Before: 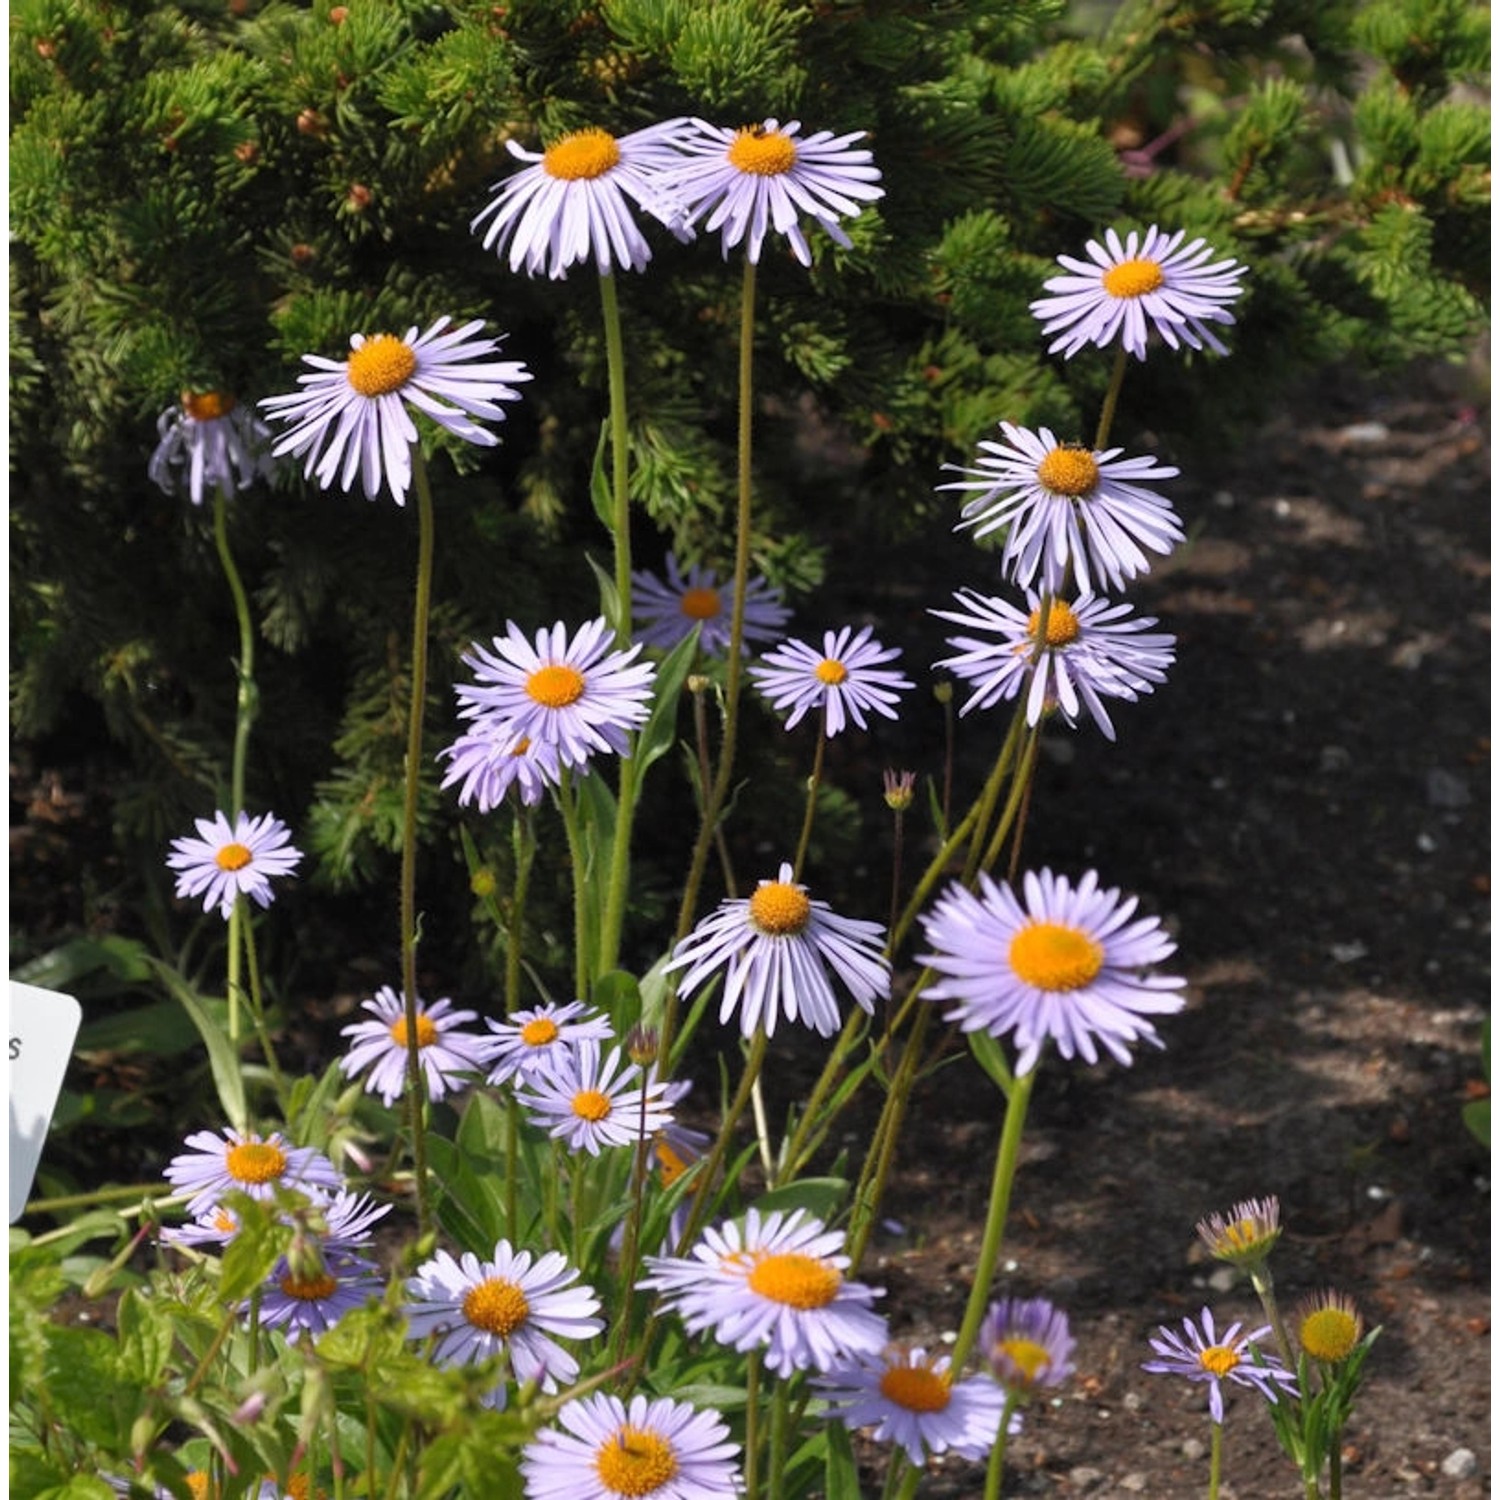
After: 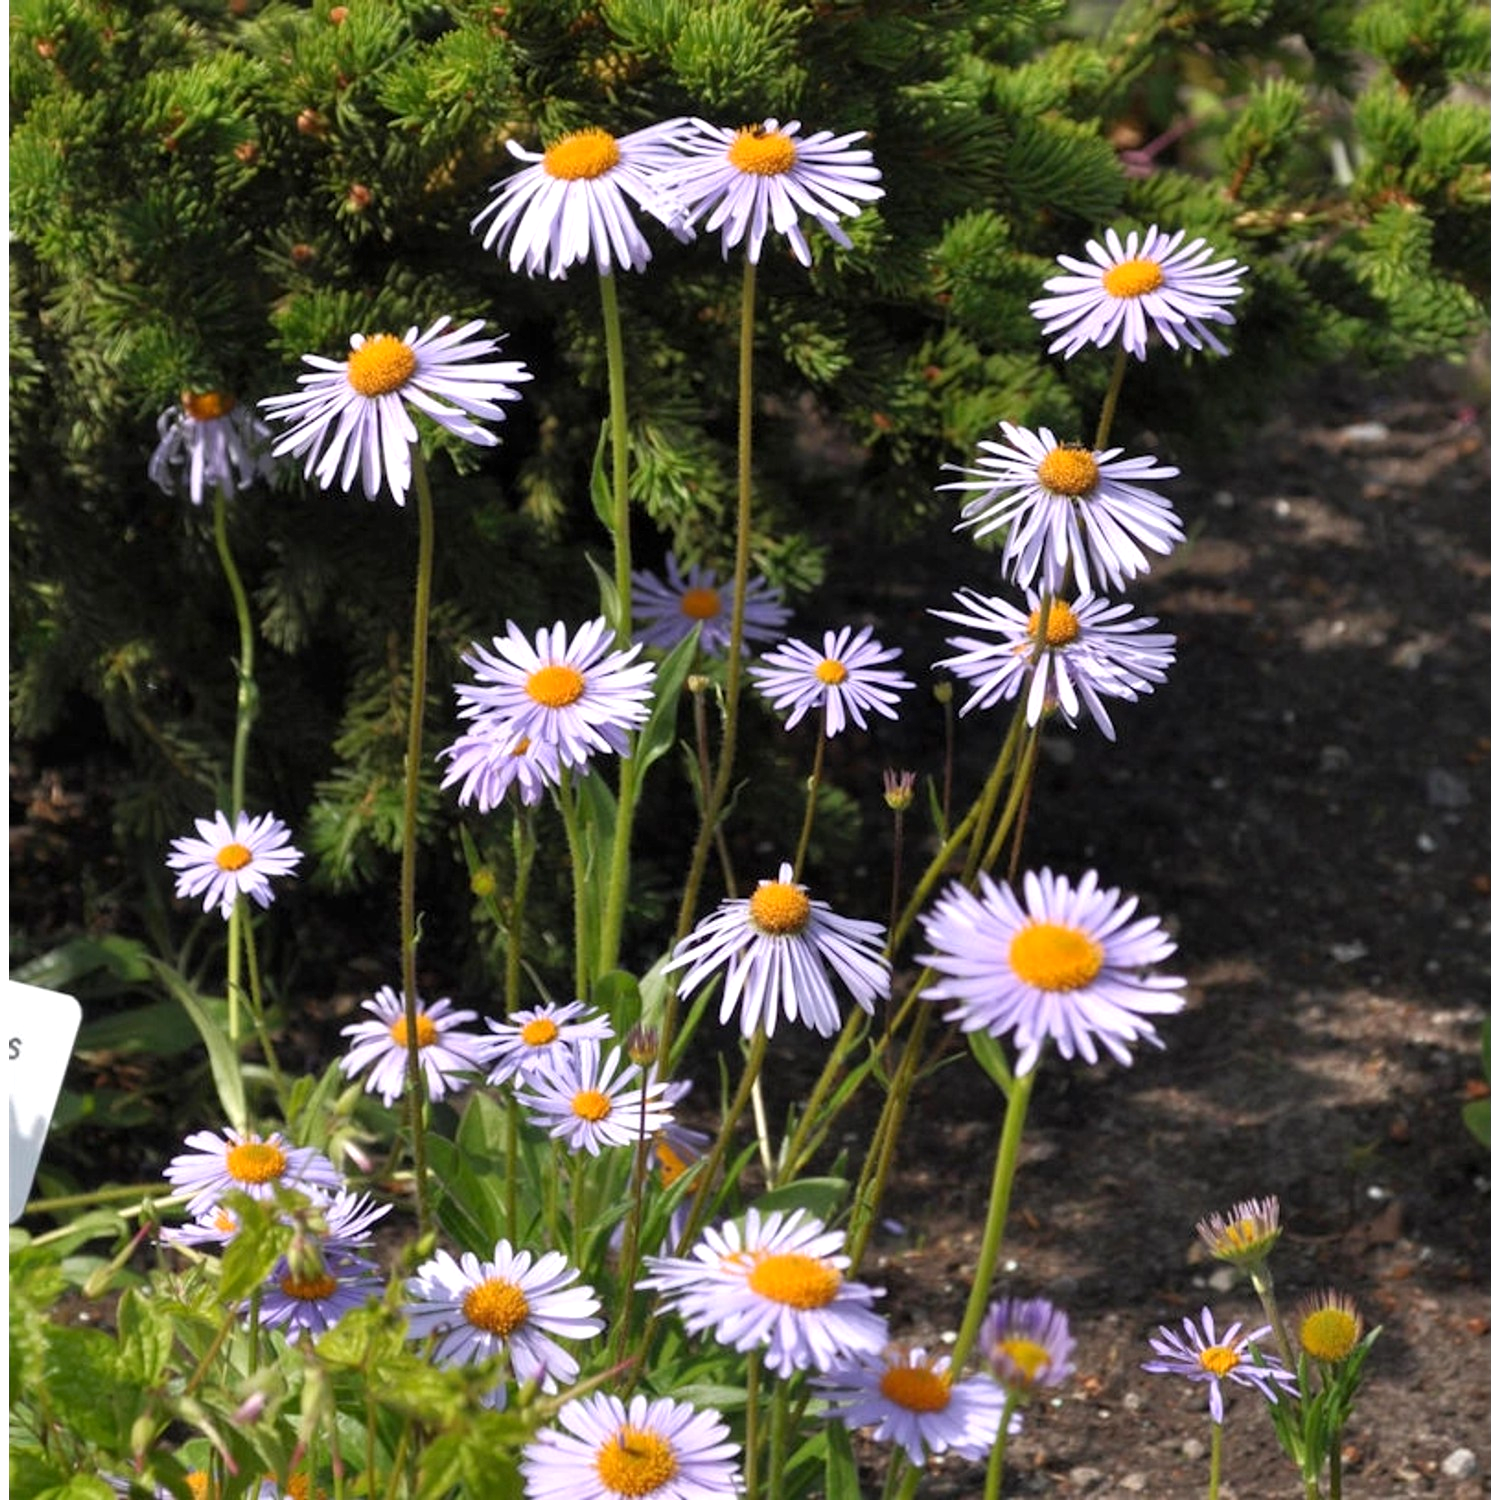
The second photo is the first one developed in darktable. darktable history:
exposure: black level correction 0.002, exposure 0.298 EV, compensate highlight preservation false
